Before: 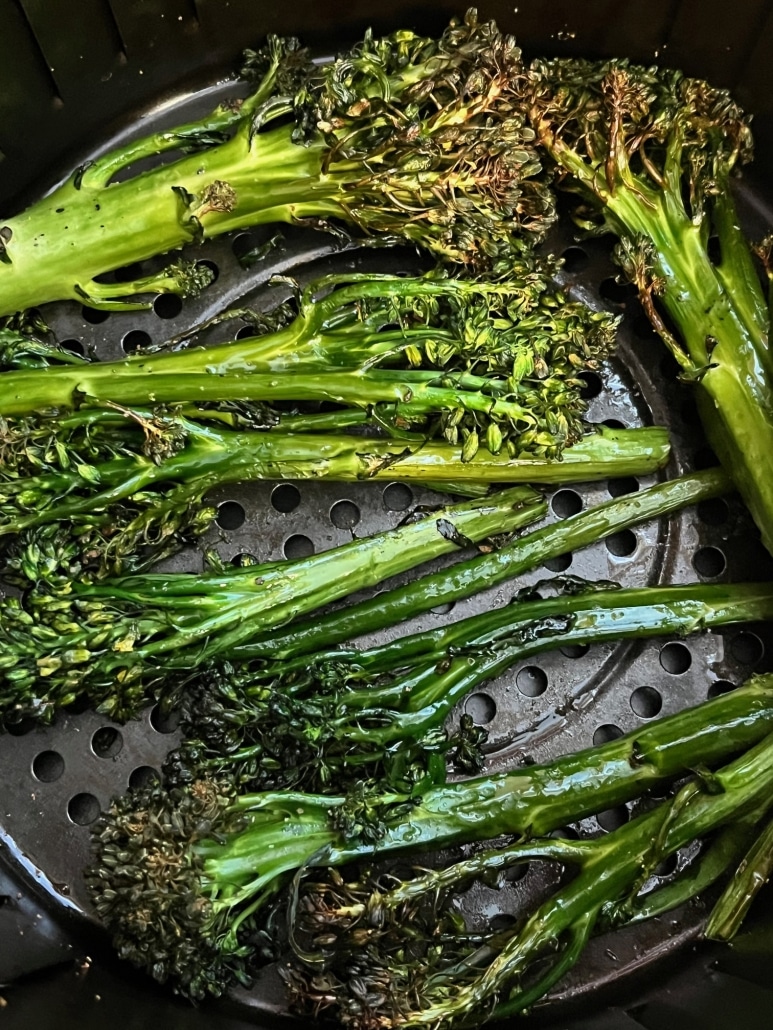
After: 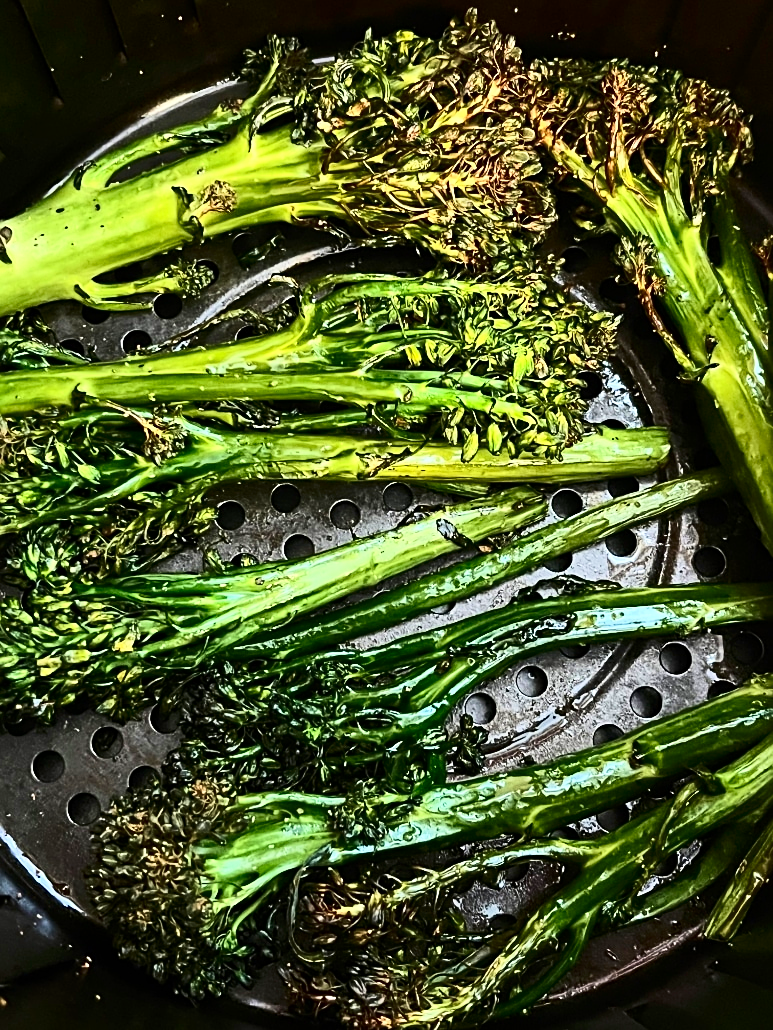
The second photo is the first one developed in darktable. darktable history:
sharpen: on, module defaults
contrast brightness saturation: contrast 0.411, brightness 0.099, saturation 0.206
exposure: exposure 0.079 EV, compensate highlight preservation false
velvia: on, module defaults
